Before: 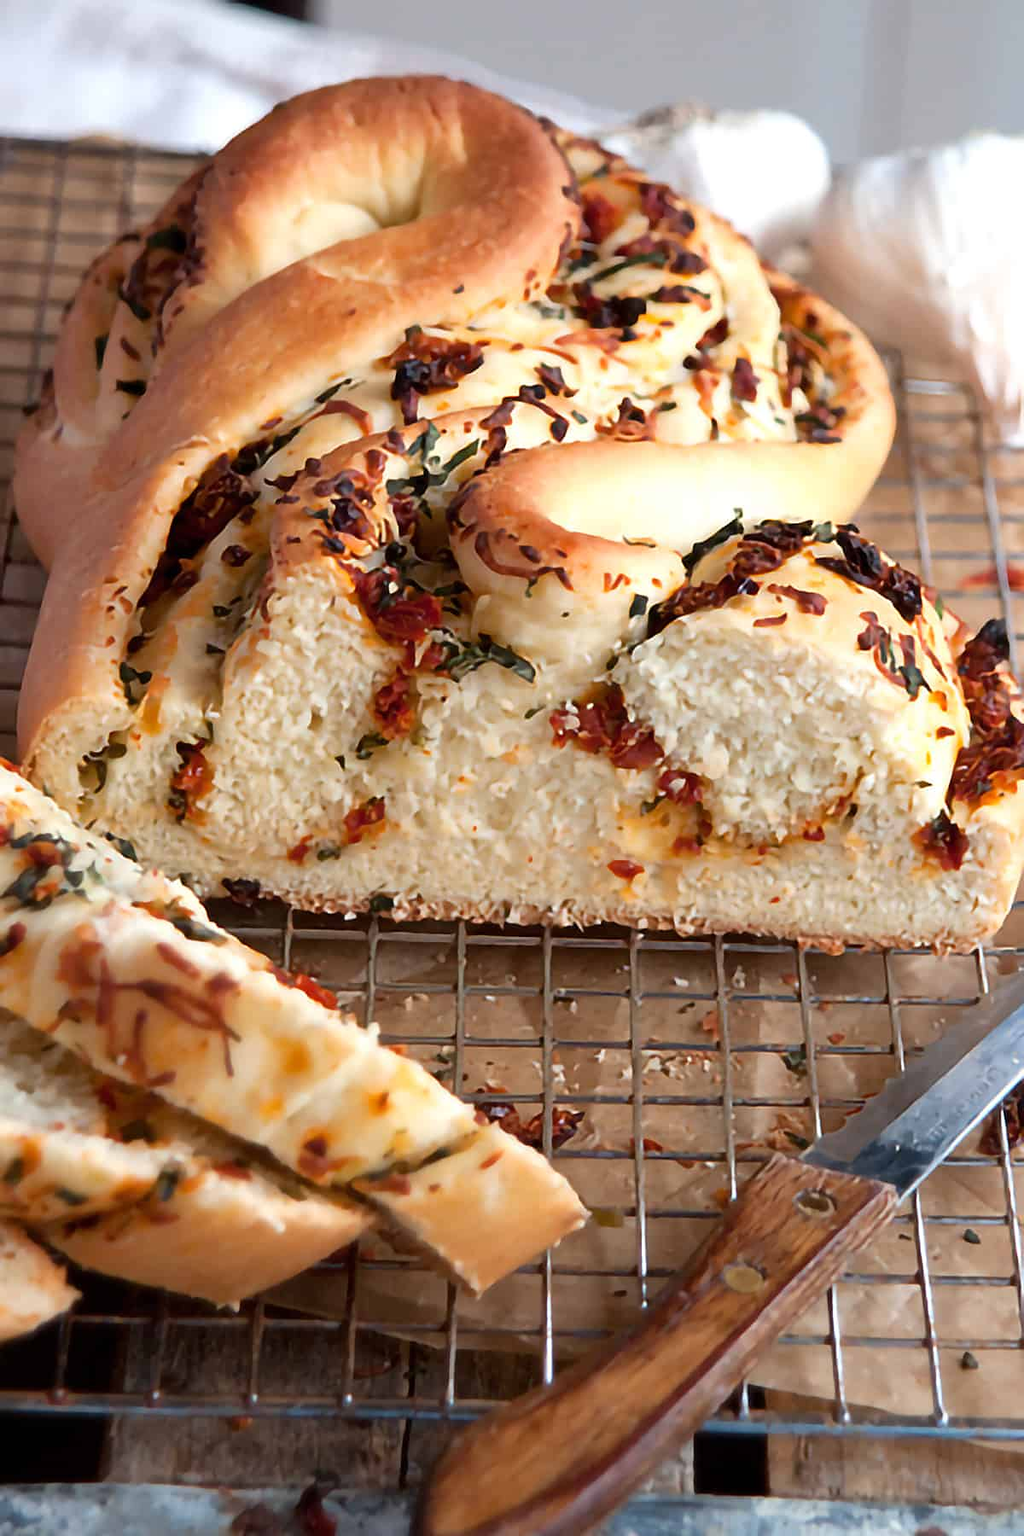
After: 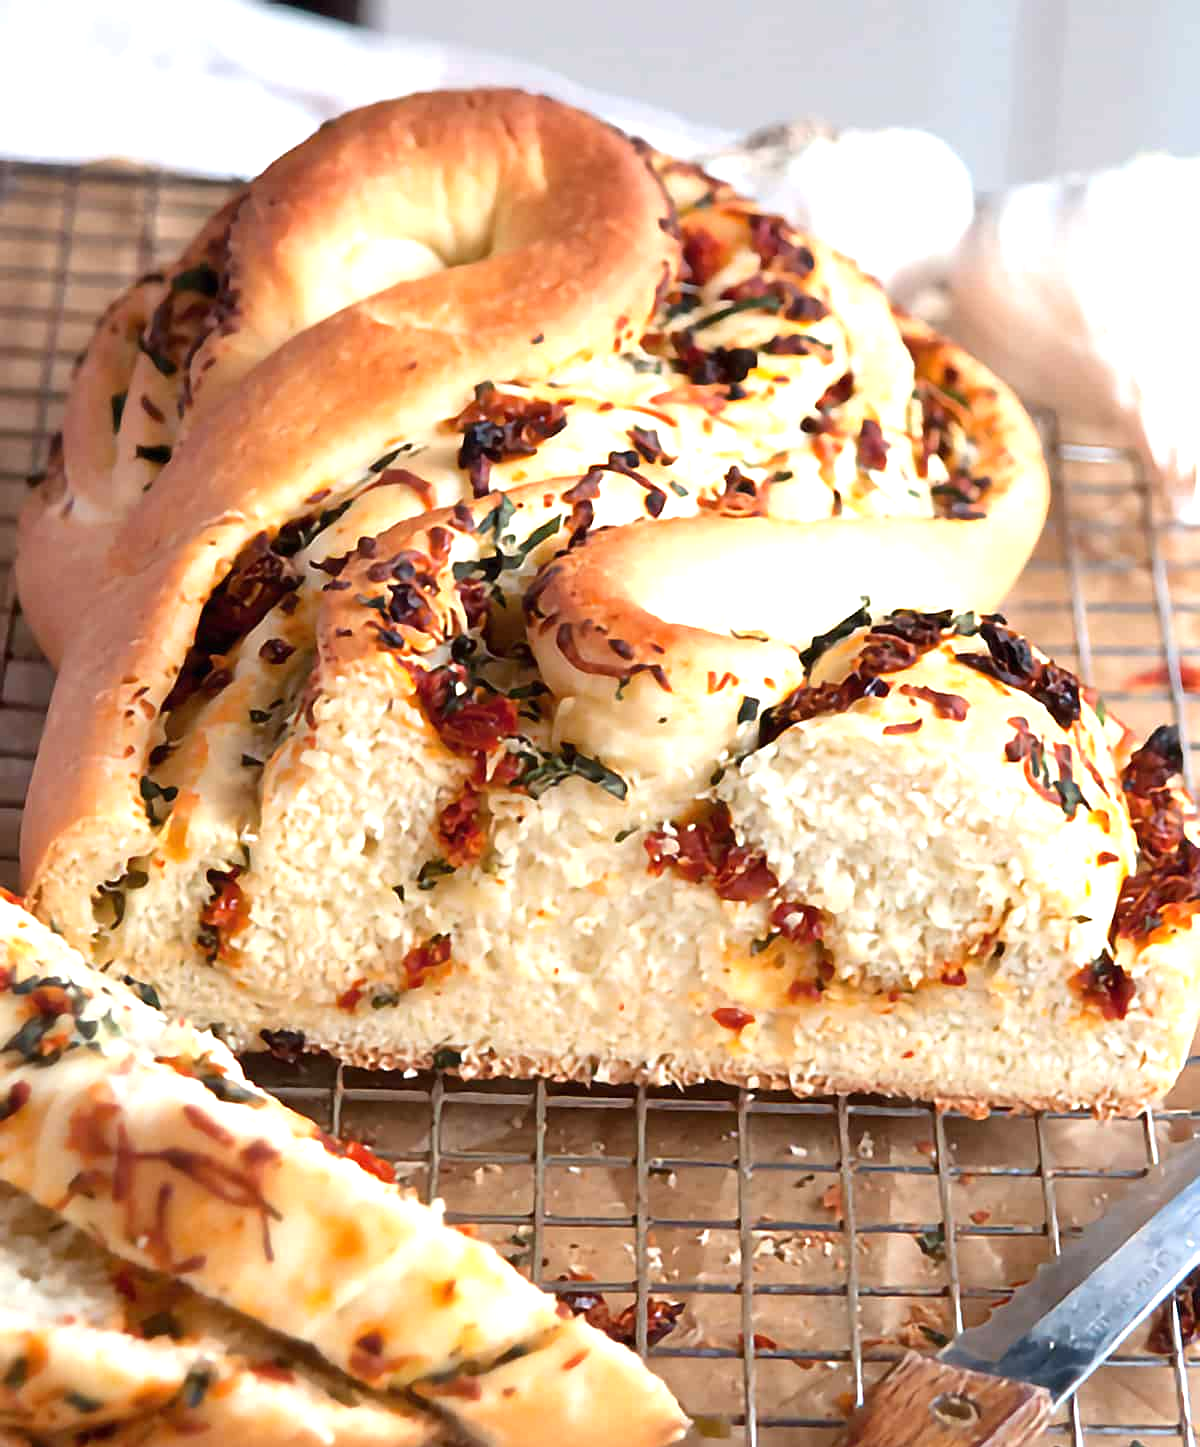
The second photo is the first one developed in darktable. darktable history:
crop: bottom 19.563%
base curve: curves: ch0 [(0, 0) (0.297, 0.298) (1, 1)], preserve colors none
exposure: black level correction 0, exposure 0.698 EV, compensate exposure bias true, compensate highlight preservation false
